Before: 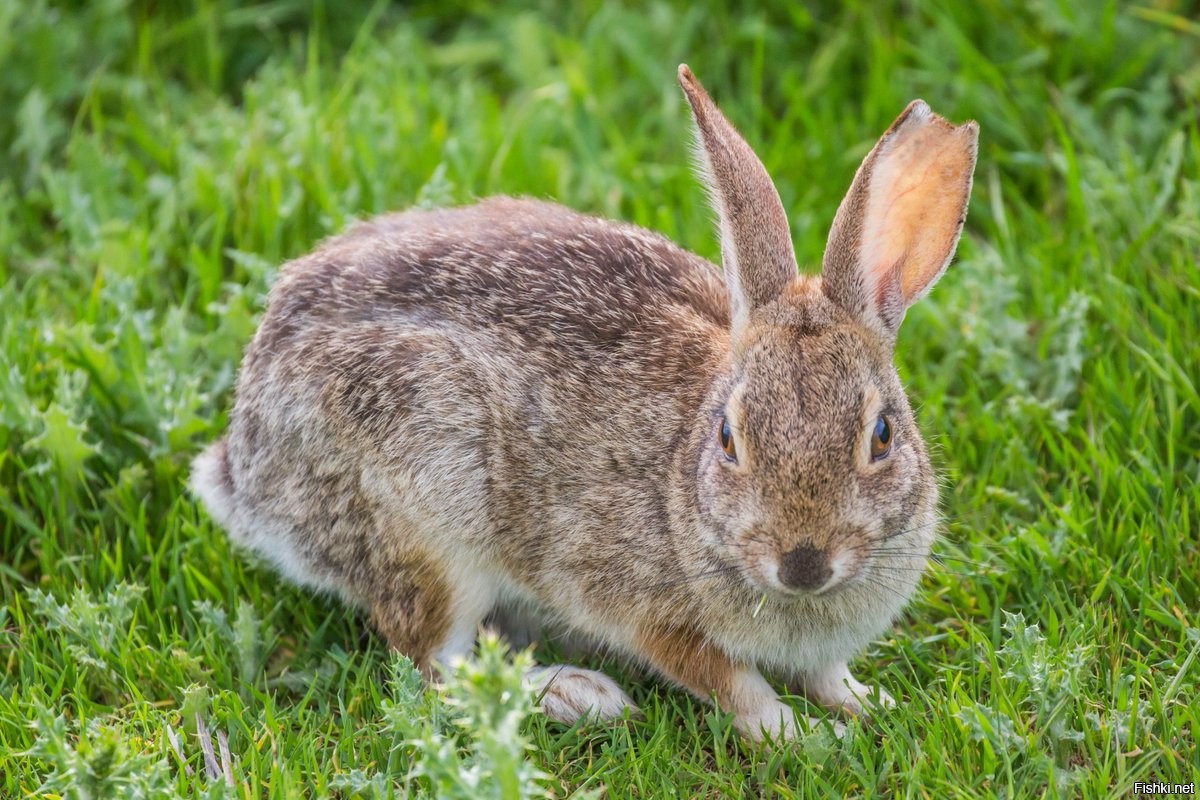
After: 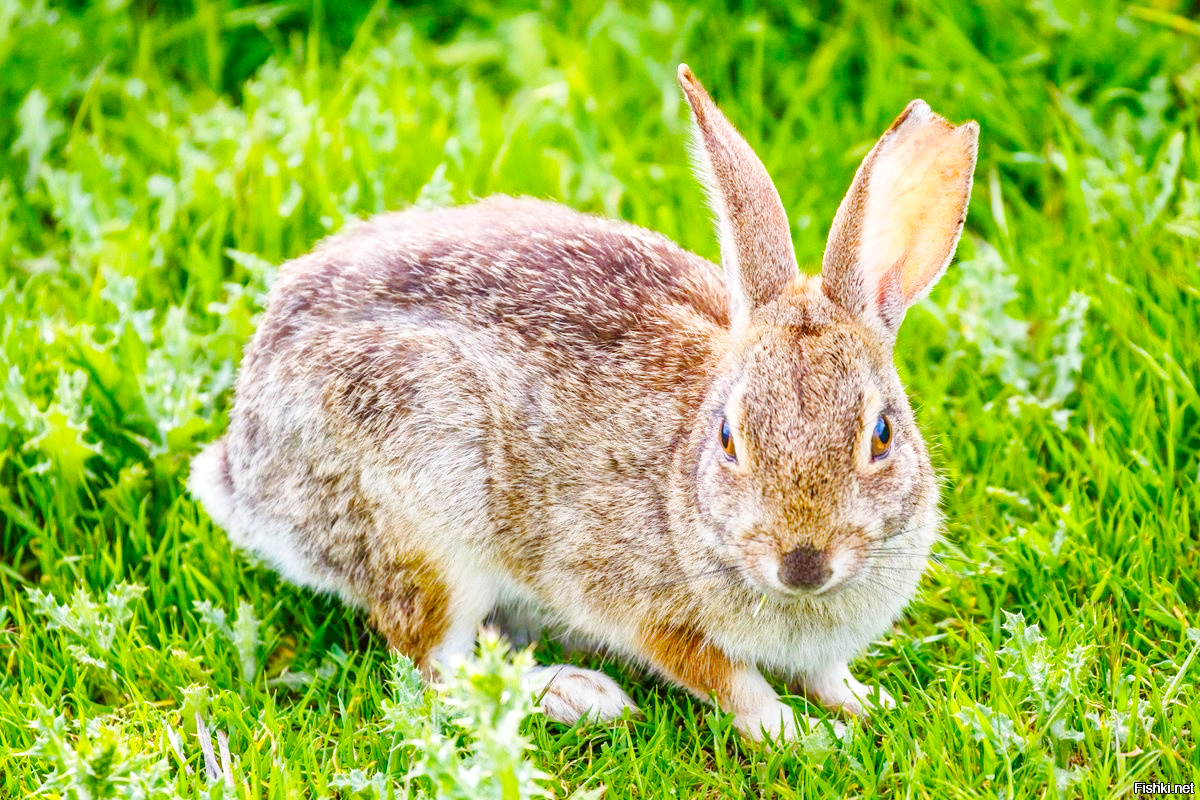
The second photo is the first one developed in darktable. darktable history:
color balance rgb: power › hue 60.46°, linear chroma grading › global chroma 8.702%, perceptual saturation grading › global saturation 0.619%, perceptual saturation grading › mid-tones 6.284%, perceptual saturation grading › shadows 71.814%, global vibrance 0.399%
exposure: black level correction 0.001, exposure 0.498 EV, compensate highlight preservation false
base curve: curves: ch0 [(0, 0) (0.036, 0.025) (0.121, 0.166) (0.206, 0.329) (0.605, 0.79) (1, 1)], preserve colors none
